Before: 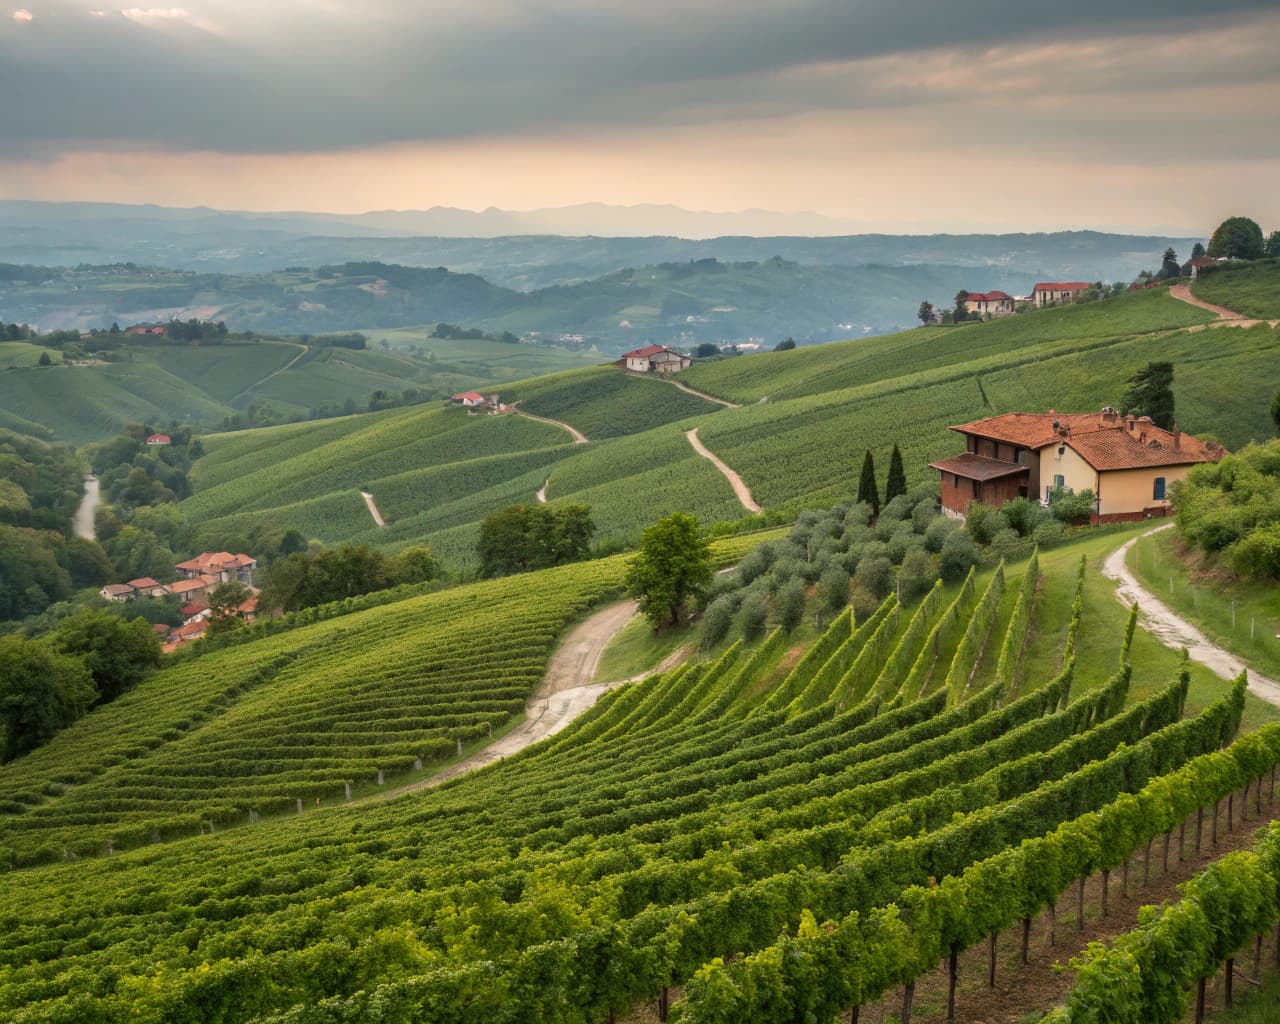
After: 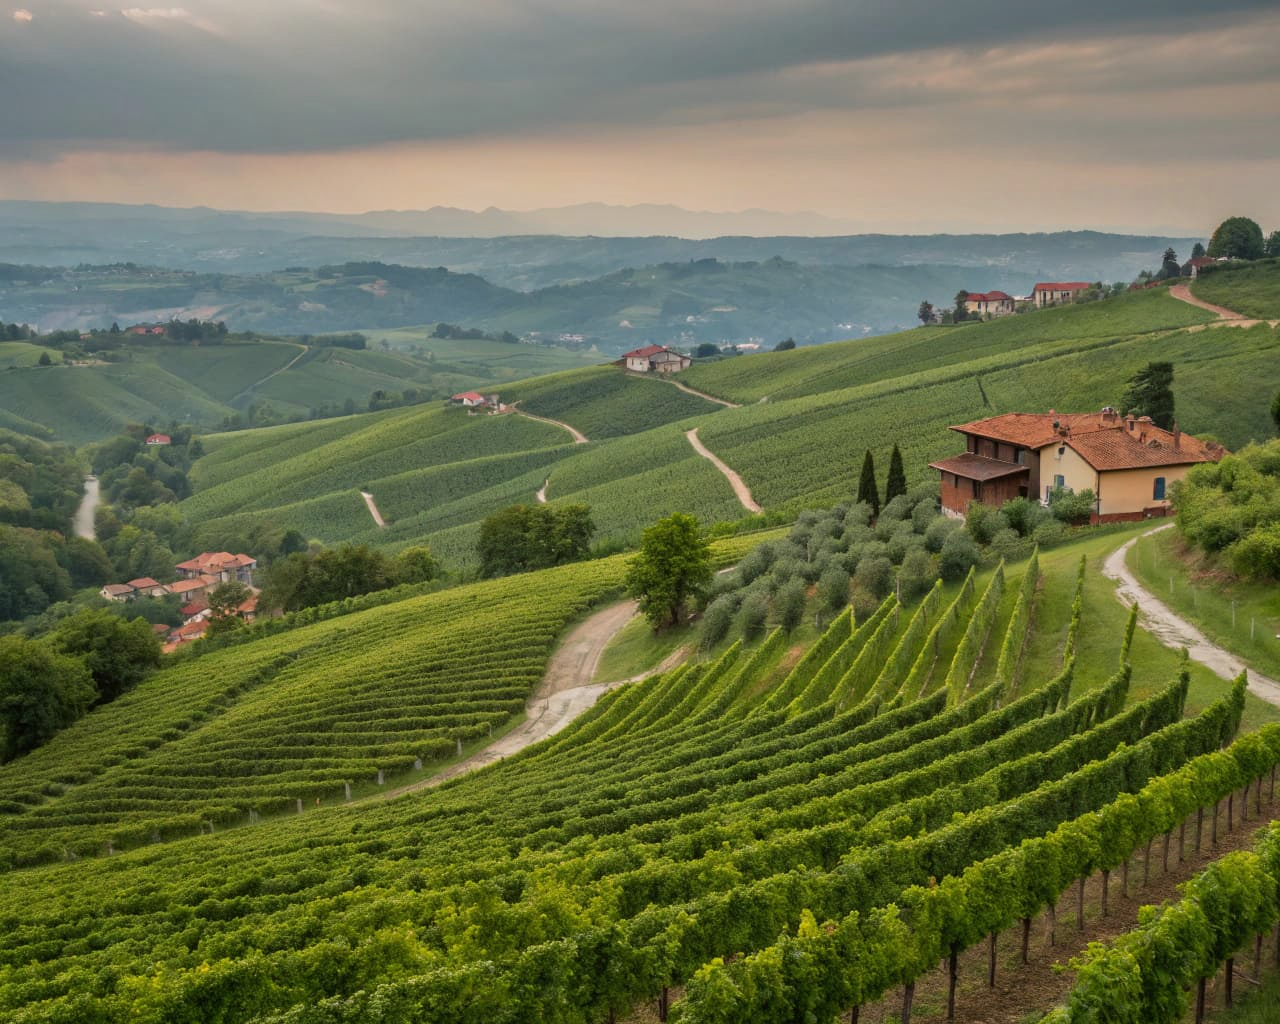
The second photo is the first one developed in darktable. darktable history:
tone equalizer: -8 EV -0.002 EV, -7 EV 0.004 EV, -6 EV -0.02 EV, -5 EV 0.021 EV, -4 EV -0.006 EV, -3 EV 0.032 EV, -2 EV -0.058 EV, -1 EV -0.277 EV, +0 EV -0.567 EV
